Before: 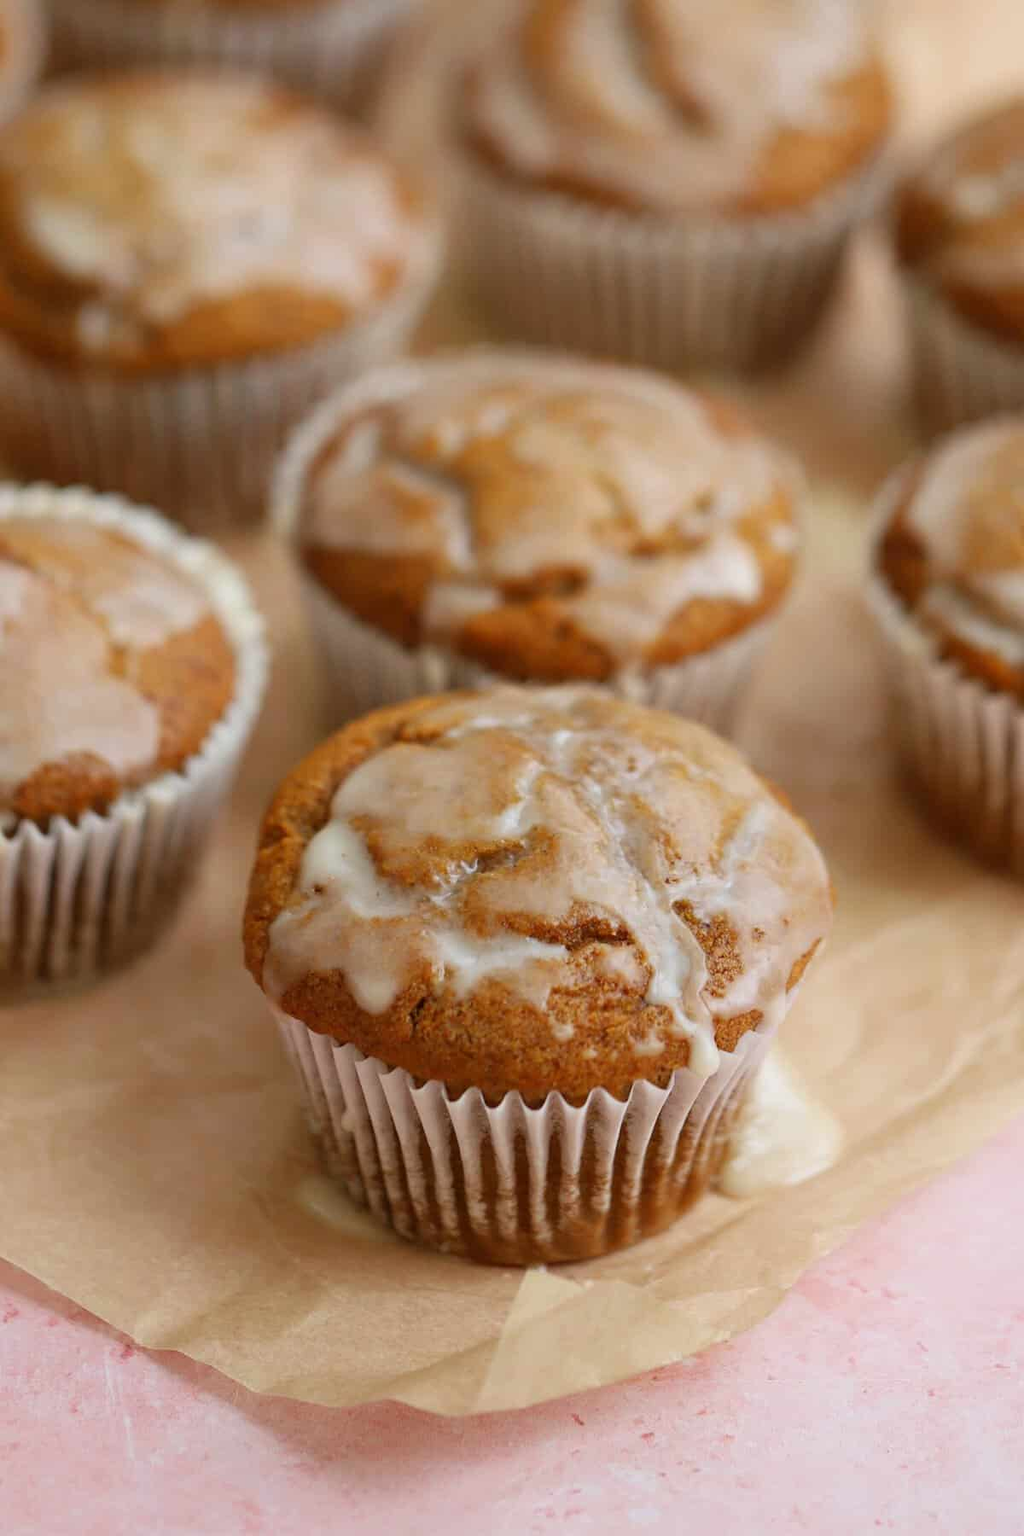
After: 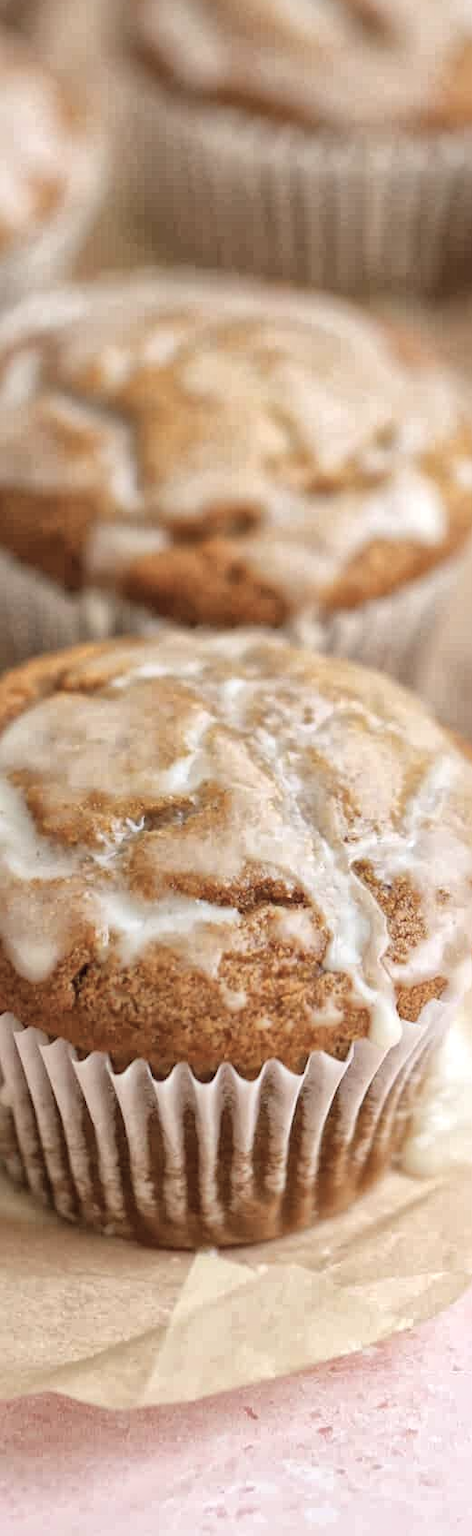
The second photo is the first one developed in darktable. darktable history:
crop: left 33.452%, top 6.025%, right 23.155%
rotate and perspective: automatic cropping off
contrast brightness saturation: contrast 0.06, brightness -0.01, saturation -0.23
global tonemap: drago (1, 100), detail 1
